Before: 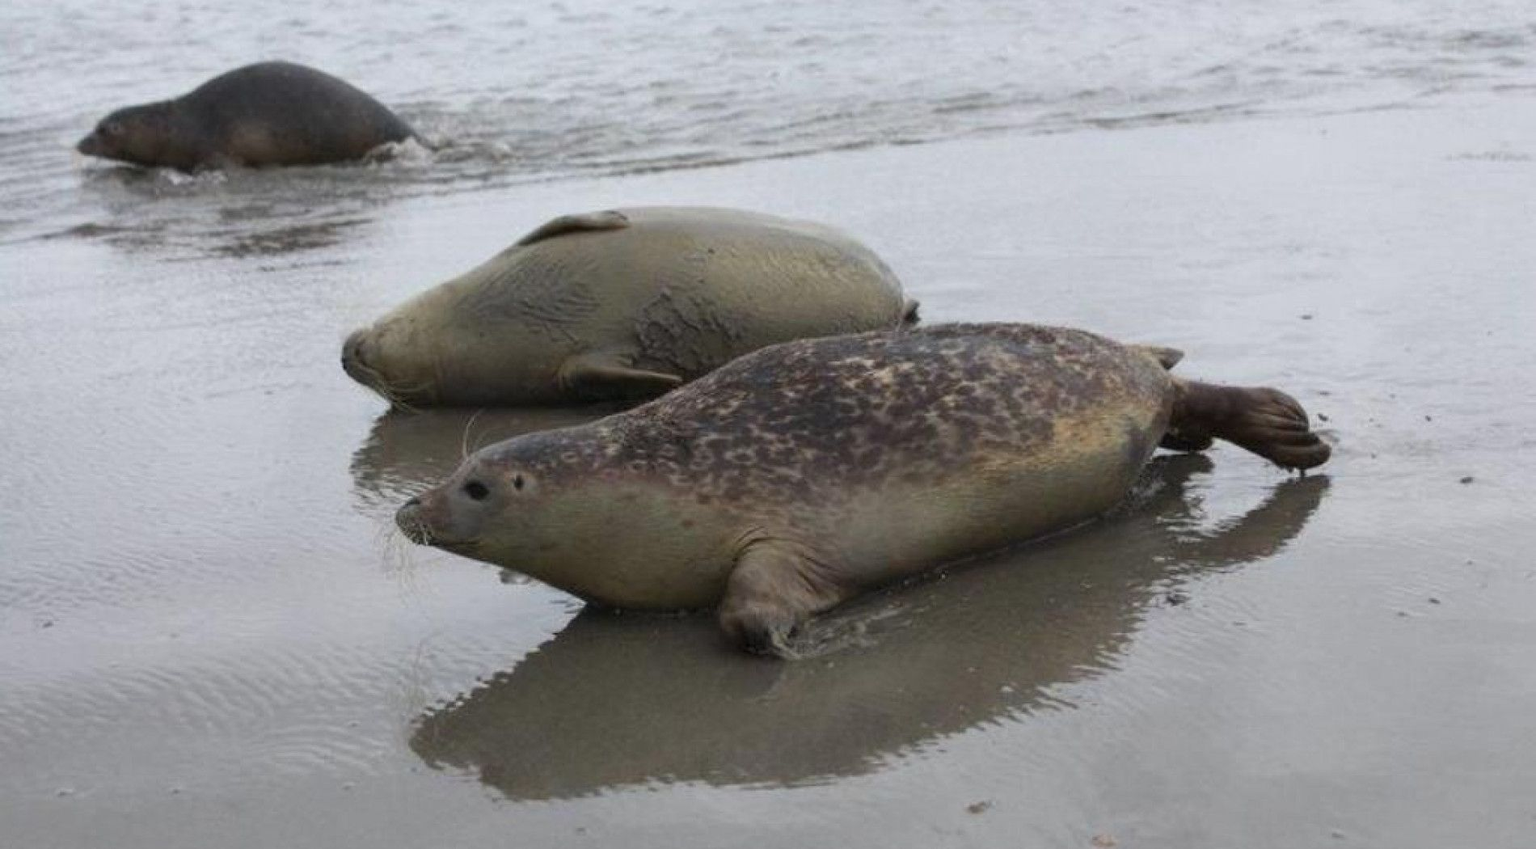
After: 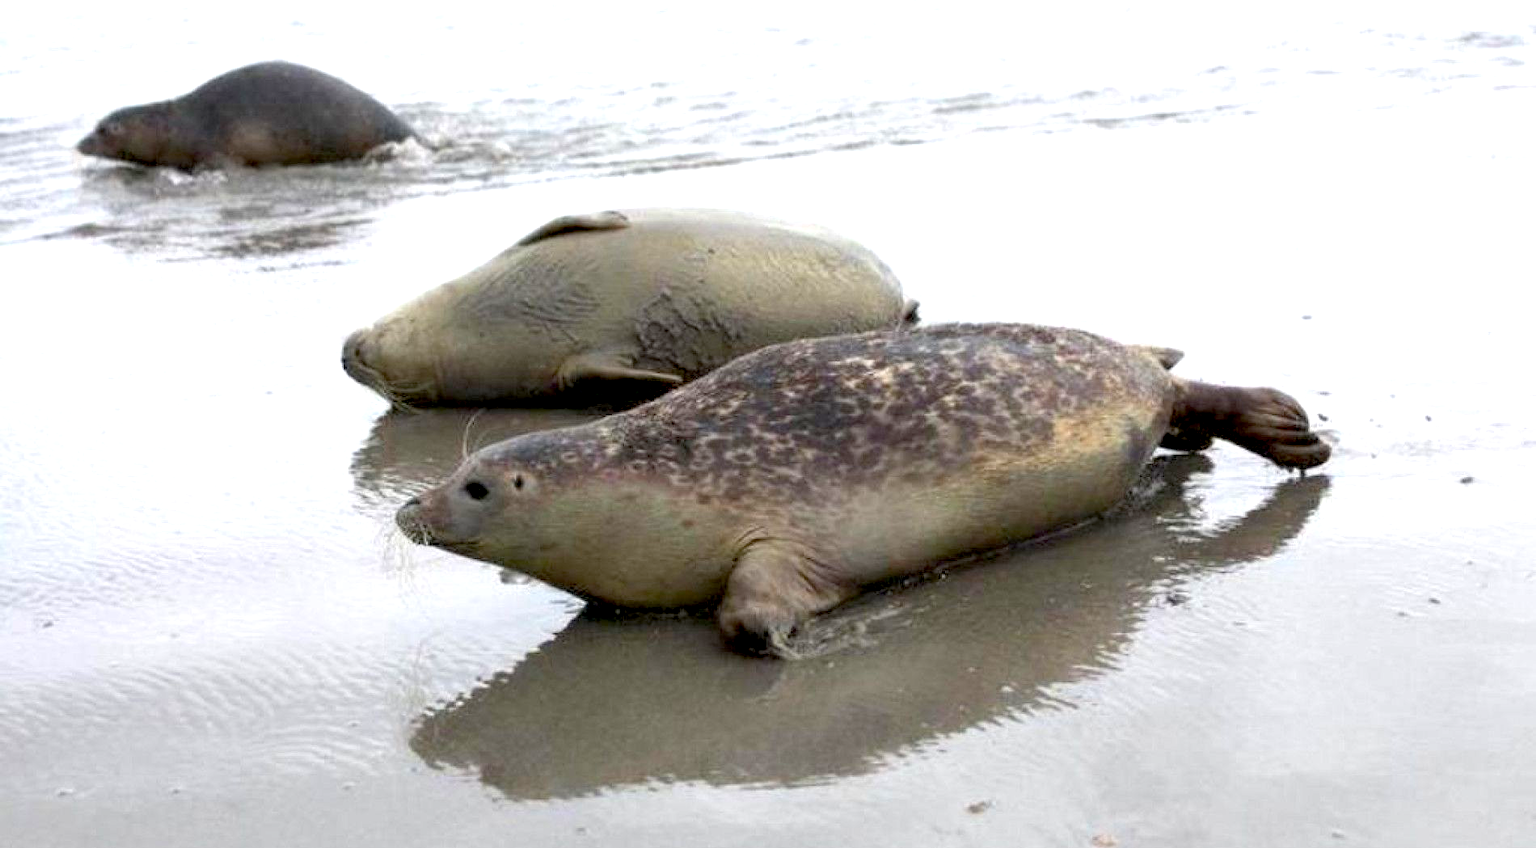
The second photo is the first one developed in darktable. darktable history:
exposure: black level correction 0.011, exposure 1.079 EV, compensate exposure bias true, compensate highlight preservation false
